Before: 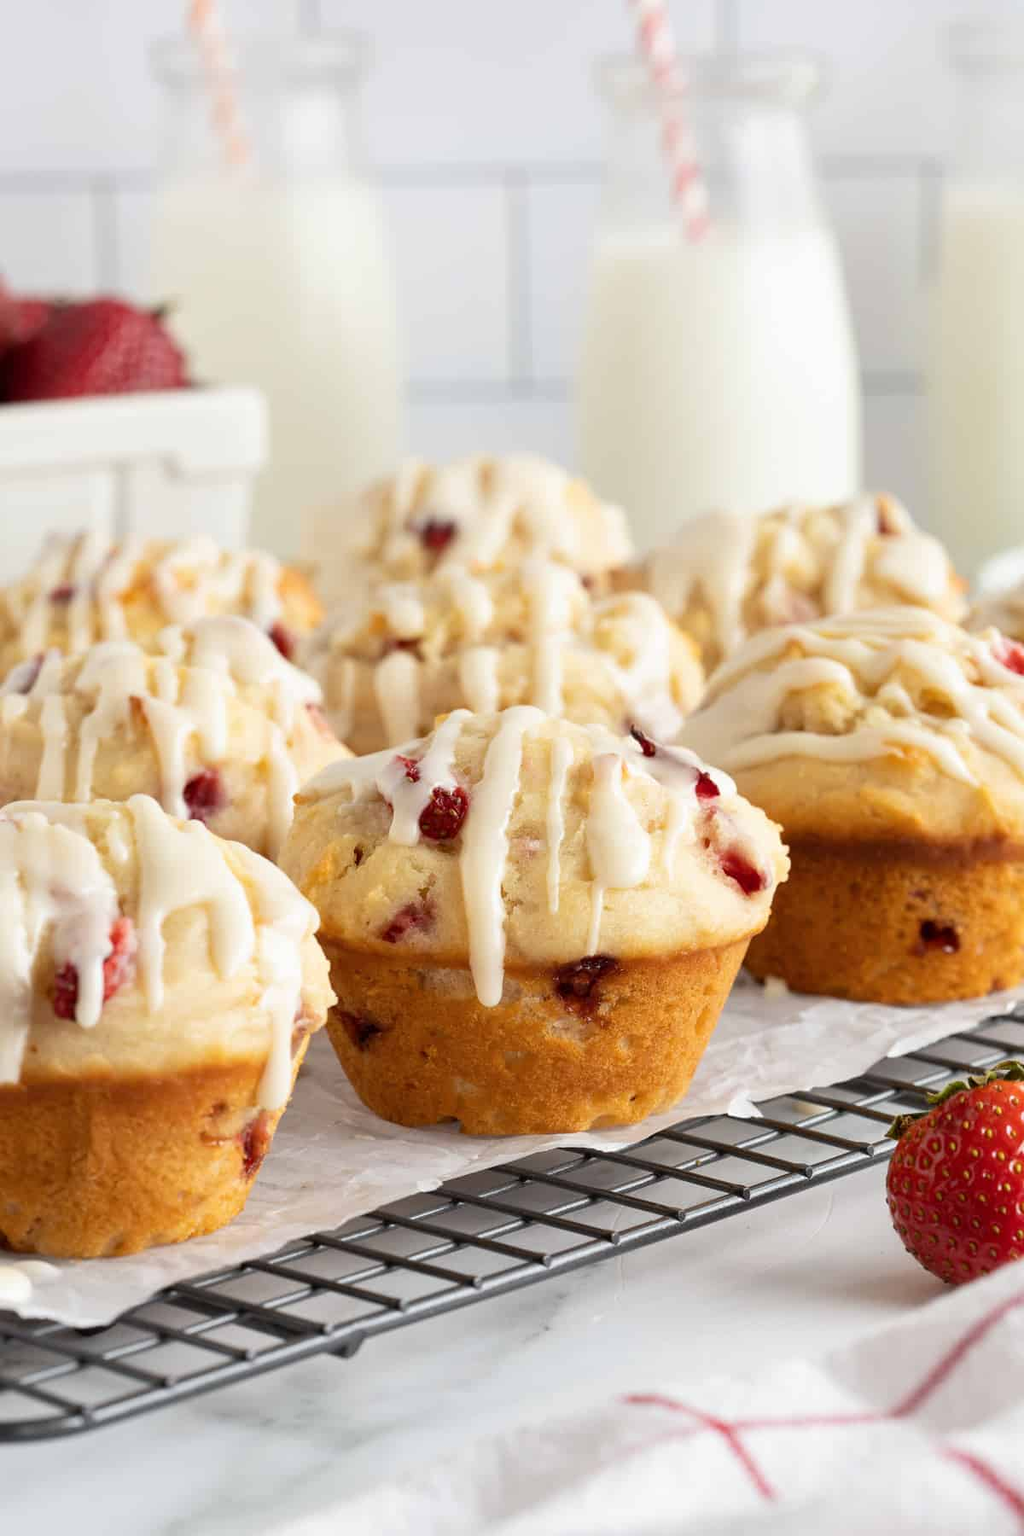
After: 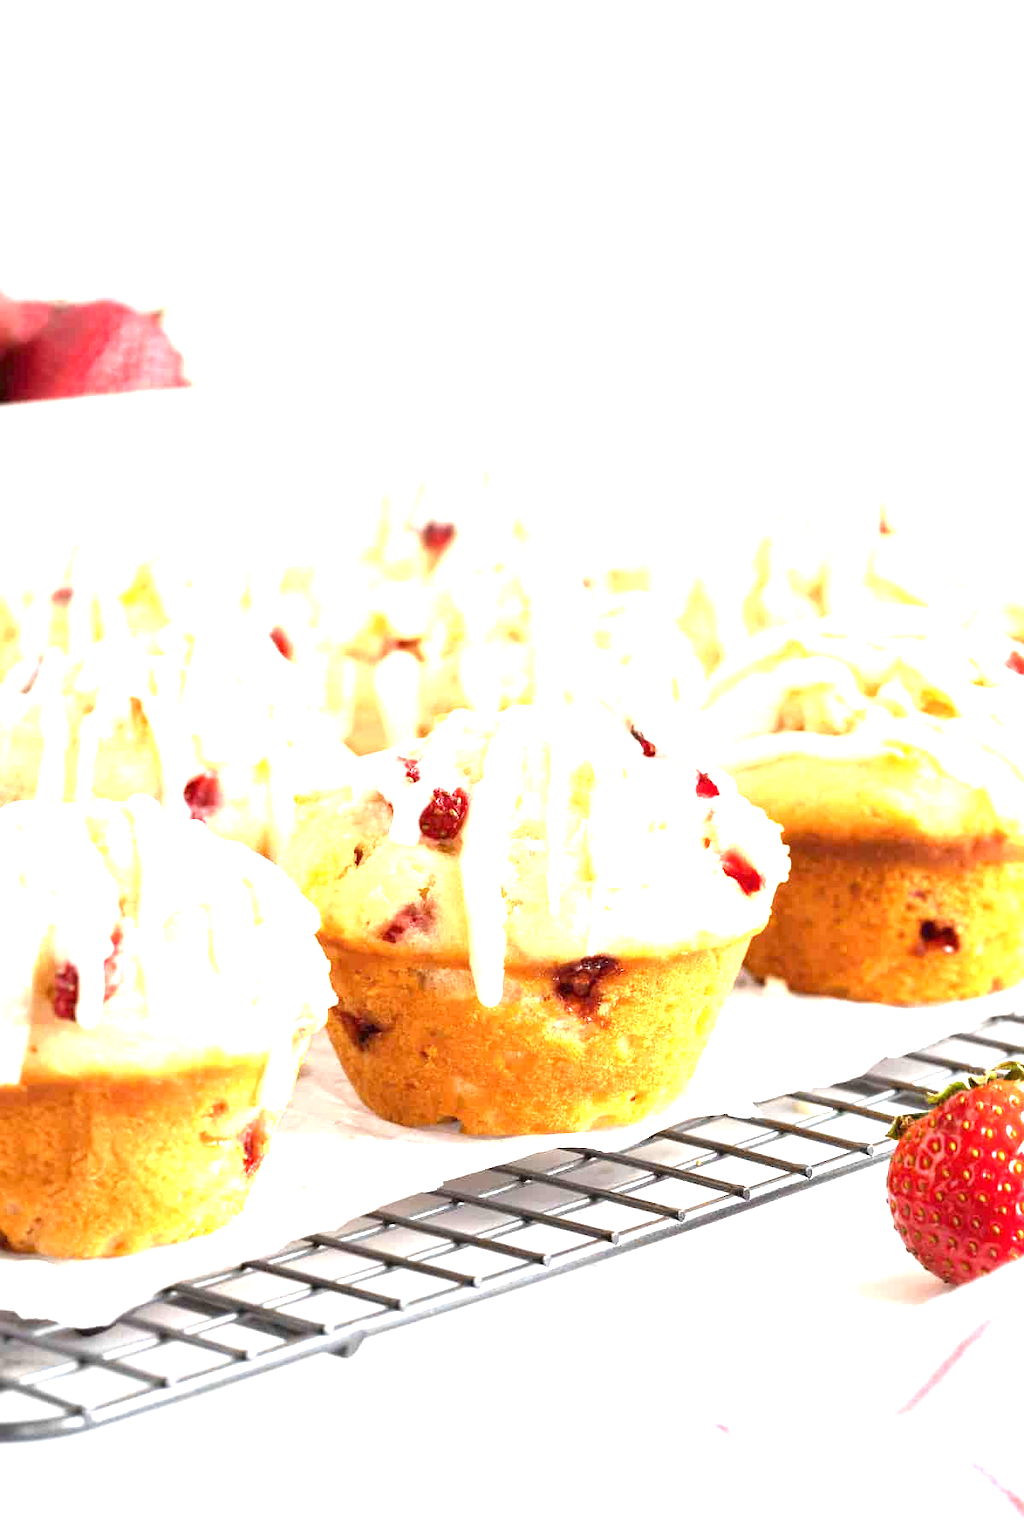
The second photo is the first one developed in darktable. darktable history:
exposure: black level correction 0, exposure 1.992 EV, compensate highlight preservation false
